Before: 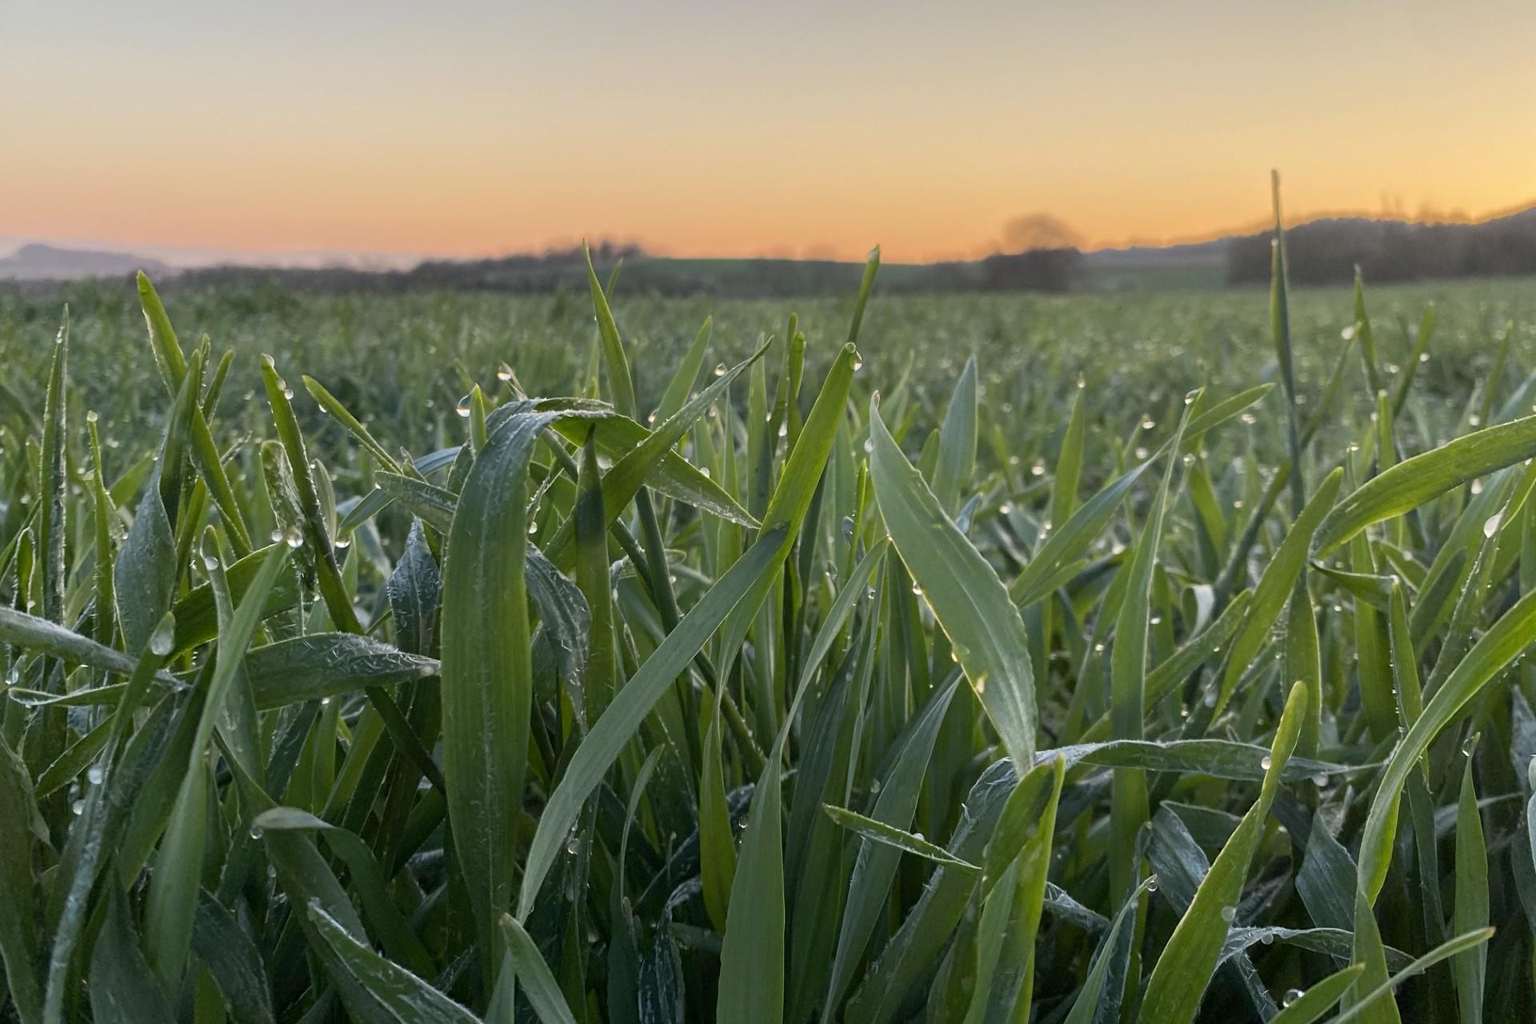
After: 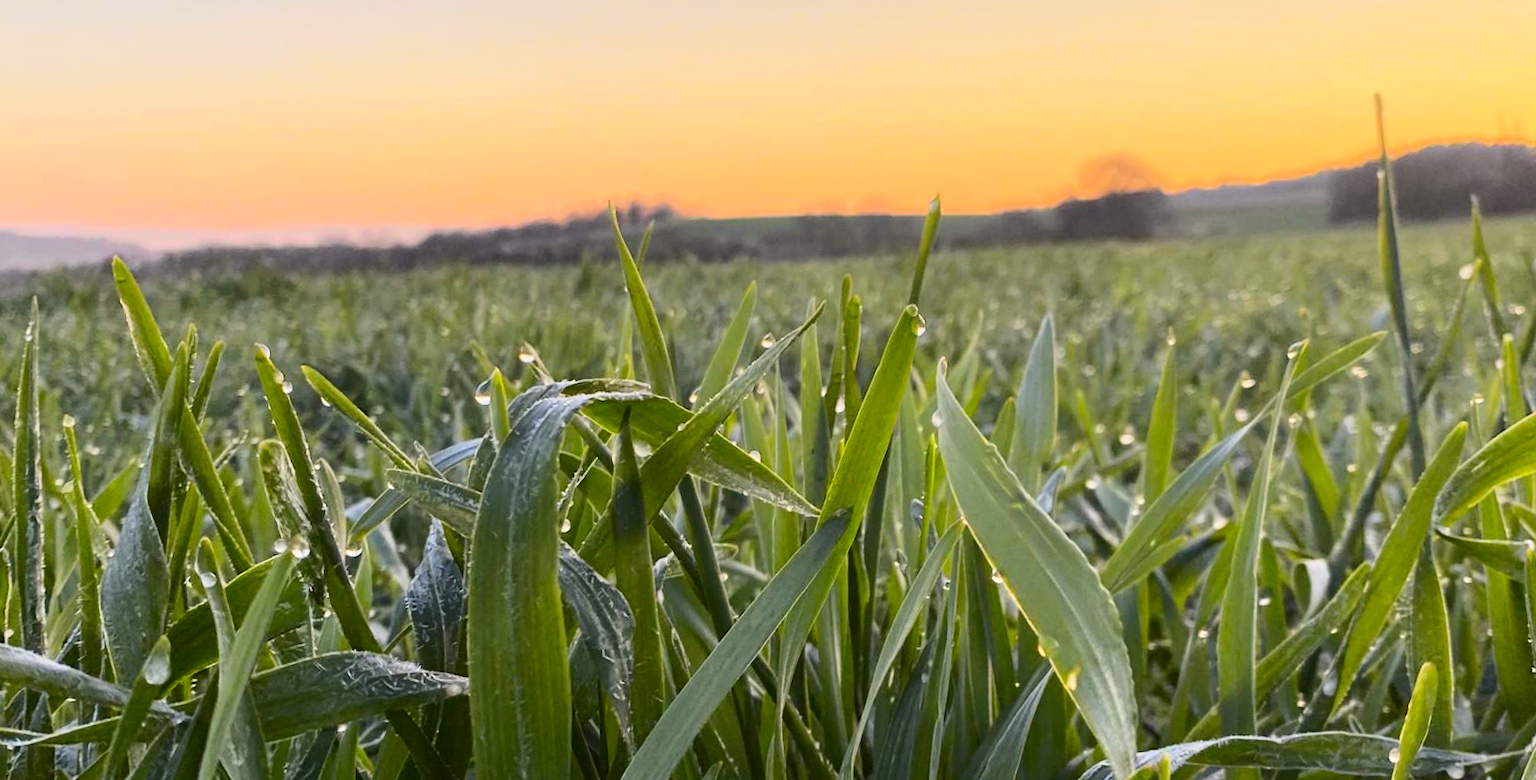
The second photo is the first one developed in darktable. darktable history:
tone curve: curves: ch0 [(0, 0.023) (0.103, 0.087) (0.295, 0.297) (0.445, 0.531) (0.553, 0.665) (0.735, 0.843) (0.994, 1)]; ch1 [(0, 0) (0.414, 0.395) (0.447, 0.447) (0.485, 0.5) (0.512, 0.524) (0.542, 0.581) (0.581, 0.632) (0.646, 0.715) (1, 1)]; ch2 [(0, 0) (0.369, 0.388) (0.449, 0.431) (0.478, 0.471) (0.516, 0.517) (0.579, 0.624) (0.674, 0.775) (1, 1)], color space Lab, independent channels, preserve colors none
crop: left 3.015%, top 8.969%, right 9.647%, bottom 26.457%
rotate and perspective: rotation -2.29°, automatic cropping off
